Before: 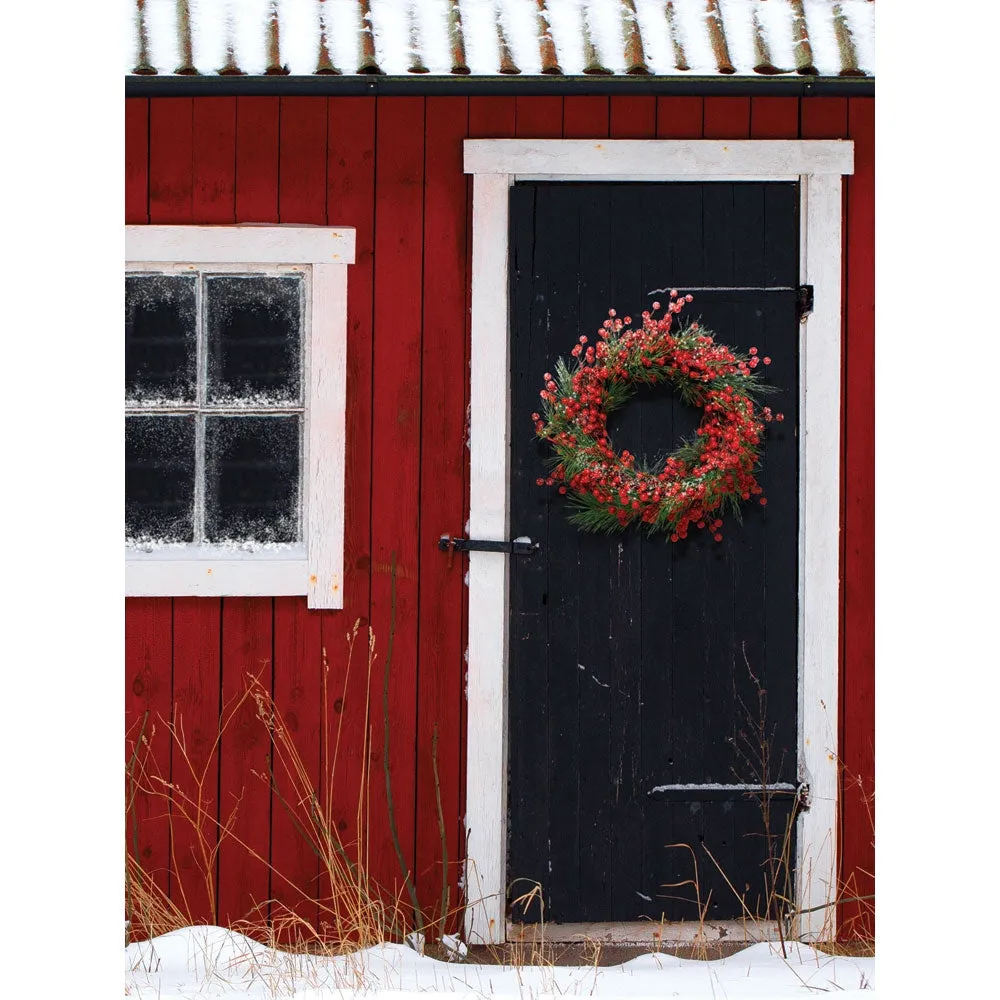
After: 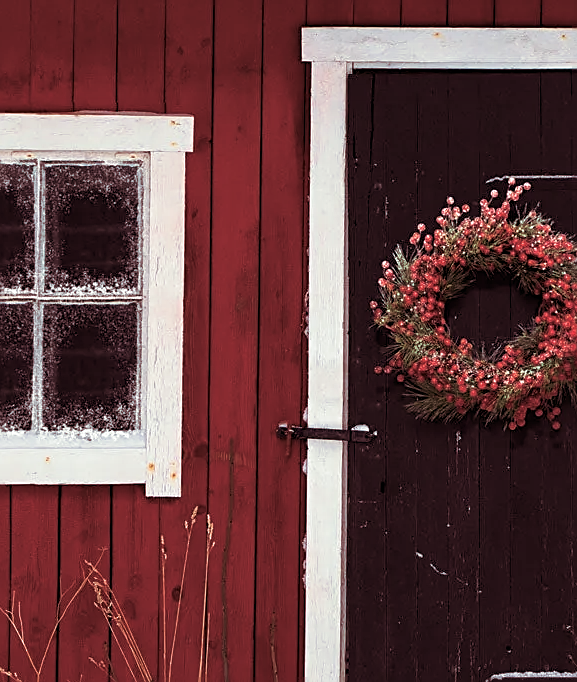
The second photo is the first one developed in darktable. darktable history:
sharpen: on, module defaults
split-toning: on, module defaults
contrast equalizer: octaves 7, y [[0.6 ×6], [0.55 ×6], [0 ×6], [0 ×6], [0 ×6]], mix 0.29
crop: left 16.202%, top 11.208%, right 26.045%, bottom 20.557%
